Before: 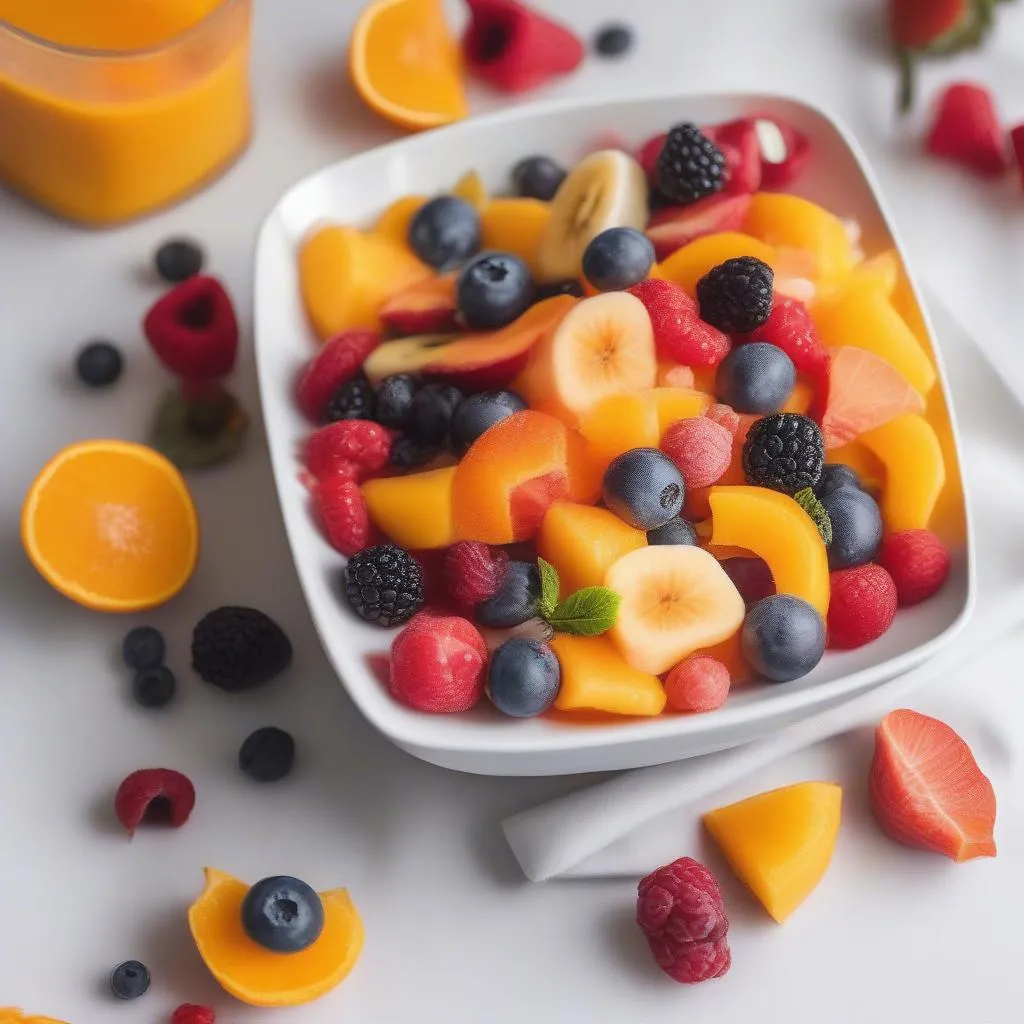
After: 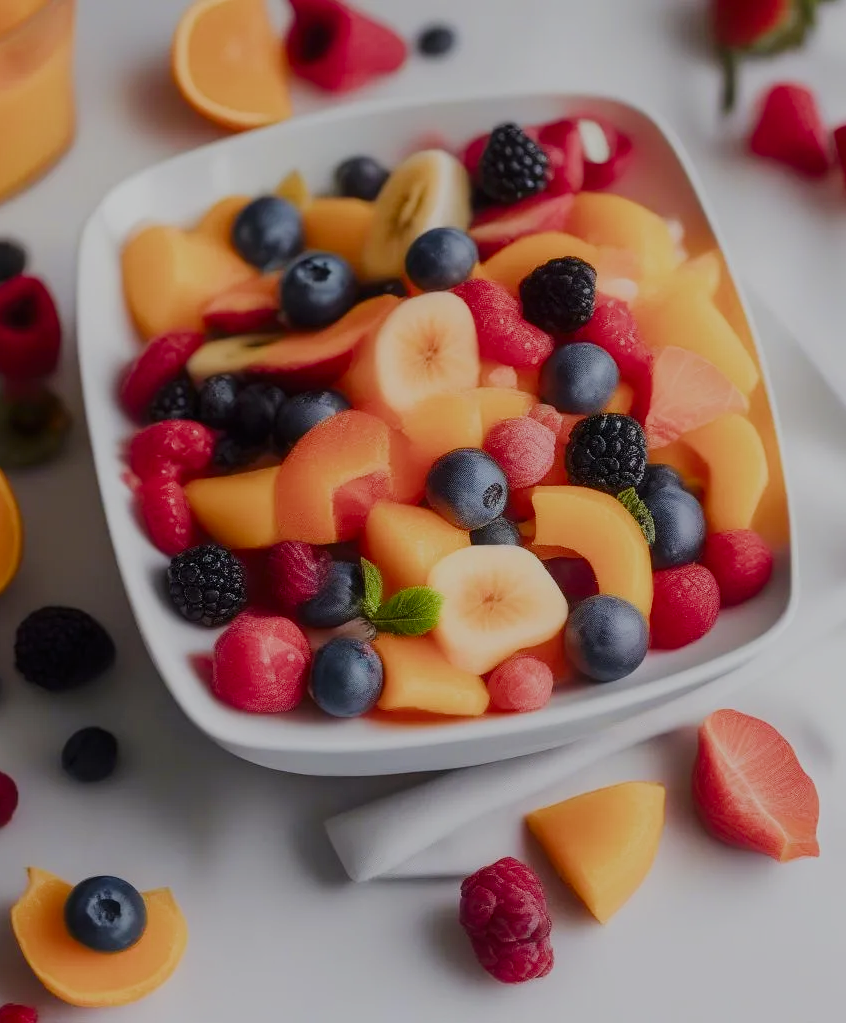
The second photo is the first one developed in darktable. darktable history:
contrast brightness saturation: brightness -0.2, saturation 0.083
exposure: exposure 0.202 EV, compensate exposure bias true, compensate highlight preservation false
filmic rgb: black relative exposure -7.65 EV, white relative exposure 4.56 EV, threshold 5.95 EV, hardness 3.61, color science v5 (2021), iterations of high-quality reconstruction 0, contrast in shadows safe, contrast in highlights safe, enable highlight reconstruction true
crop: left 17.337%, bottom 0.034%
